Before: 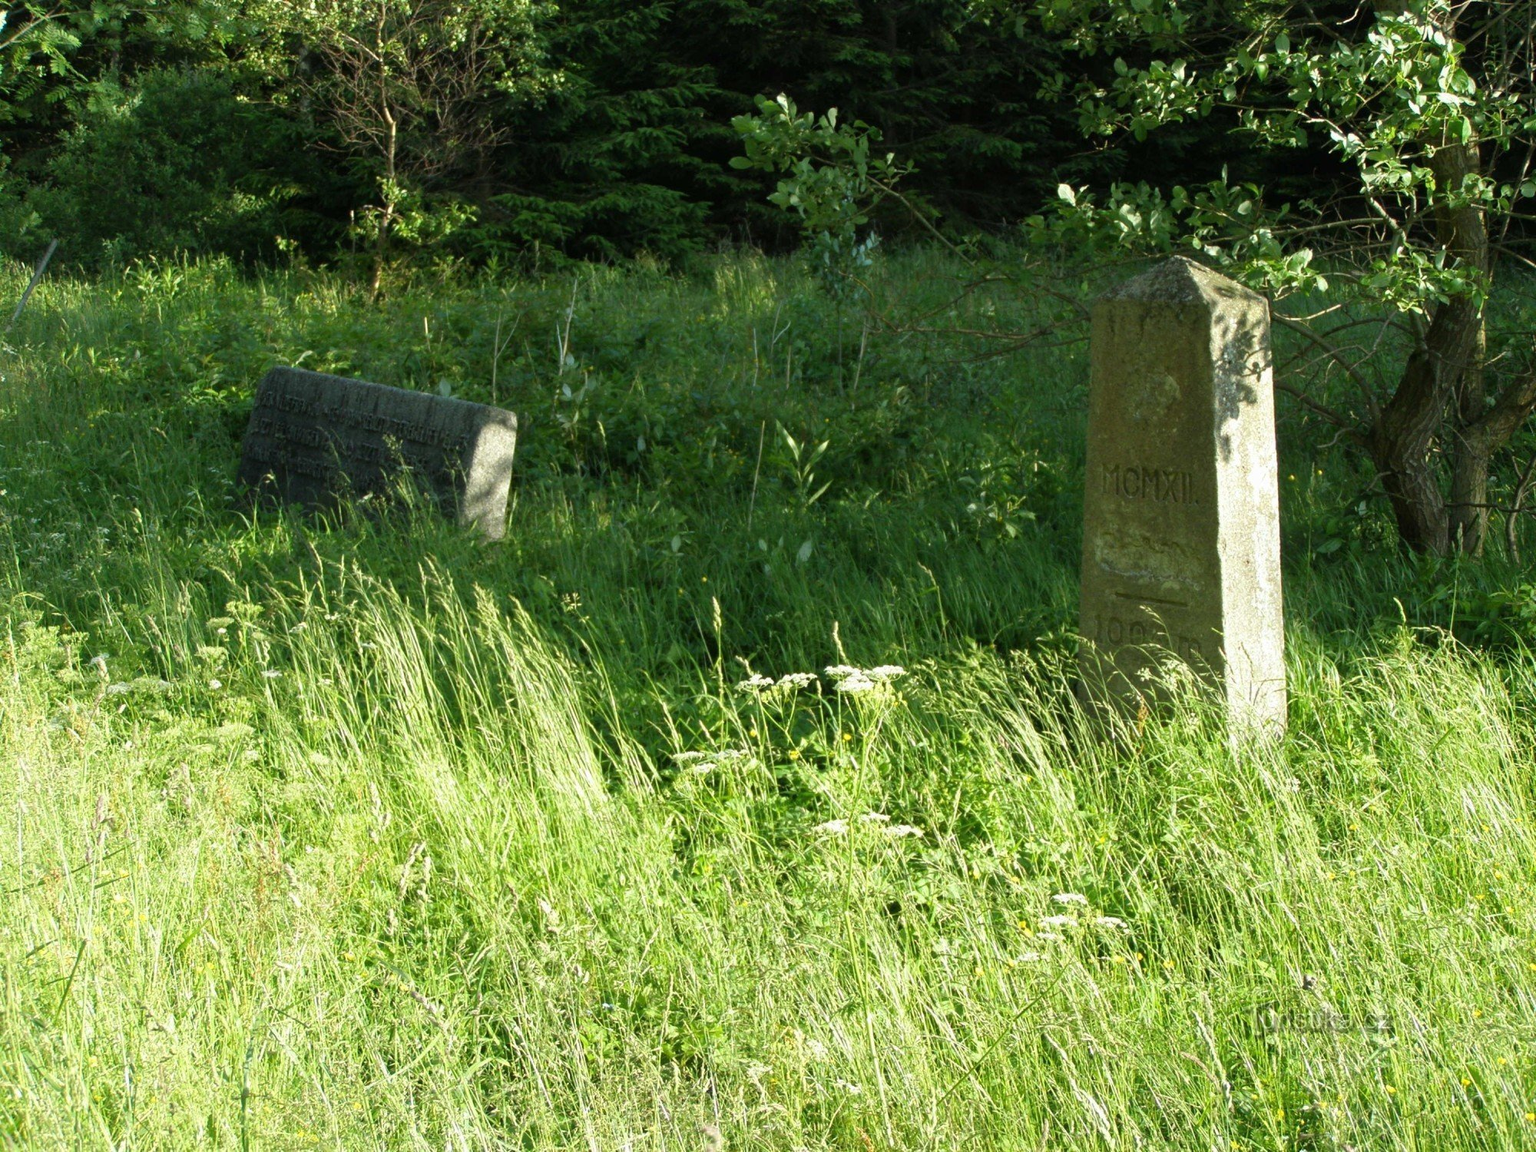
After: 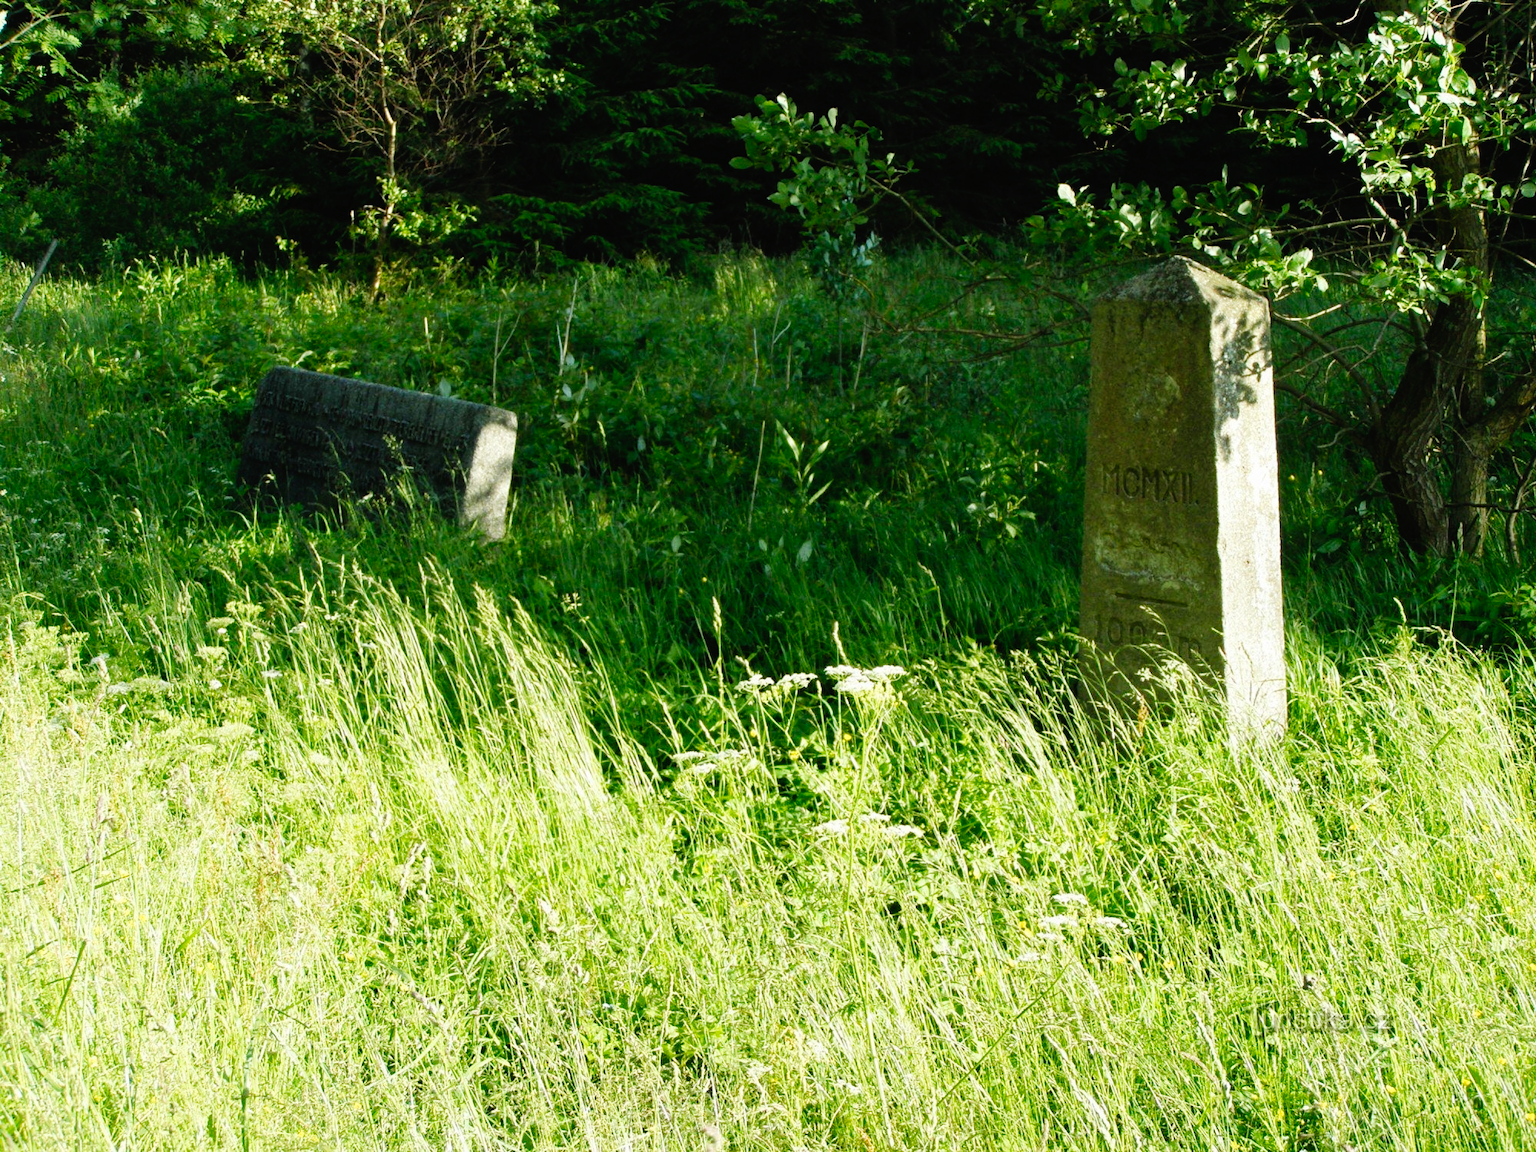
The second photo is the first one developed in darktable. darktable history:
exposure: compensate highlight preservation false
tone curve: curves: ch0 [(0, 0.01) (0.133, 0.057) (0.338, 0.327) (0.494, 0.55) (0.726, 0.807) (1, 1)]; ch1 [(0, 0) (0.346, 0.324) (0.45, 0.431) (0.5, 0.5) (0.522, 0.517) (0.543, 0.578) (1, 1)]; ch2 [(0, 0) (0.44, 0.424) (0.501, 0.499) (0.564, 0.611) (0.622, 0.667) (0.707, 0.746) (1, 1)], preserve colors none
